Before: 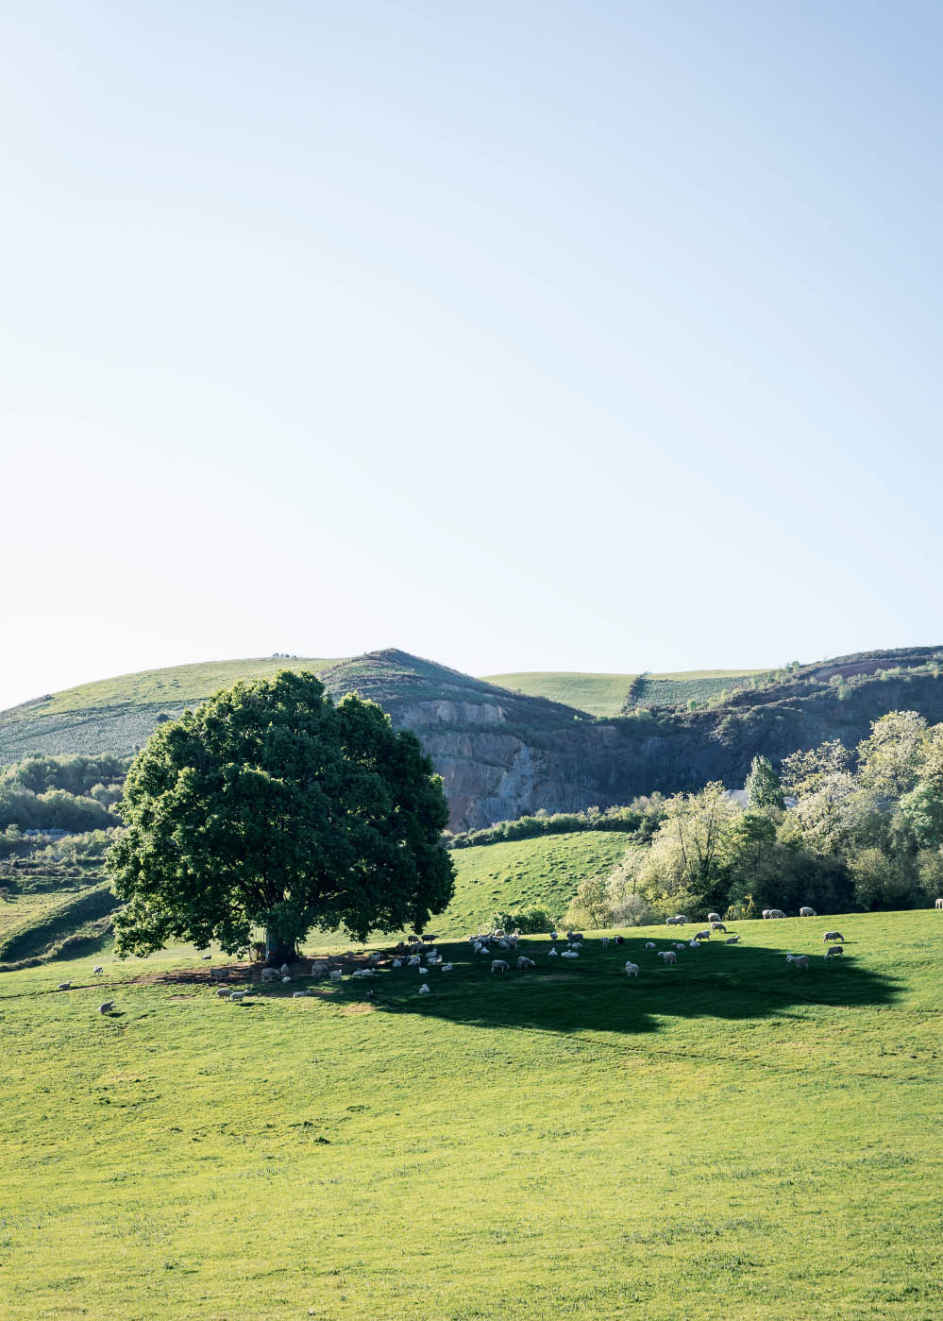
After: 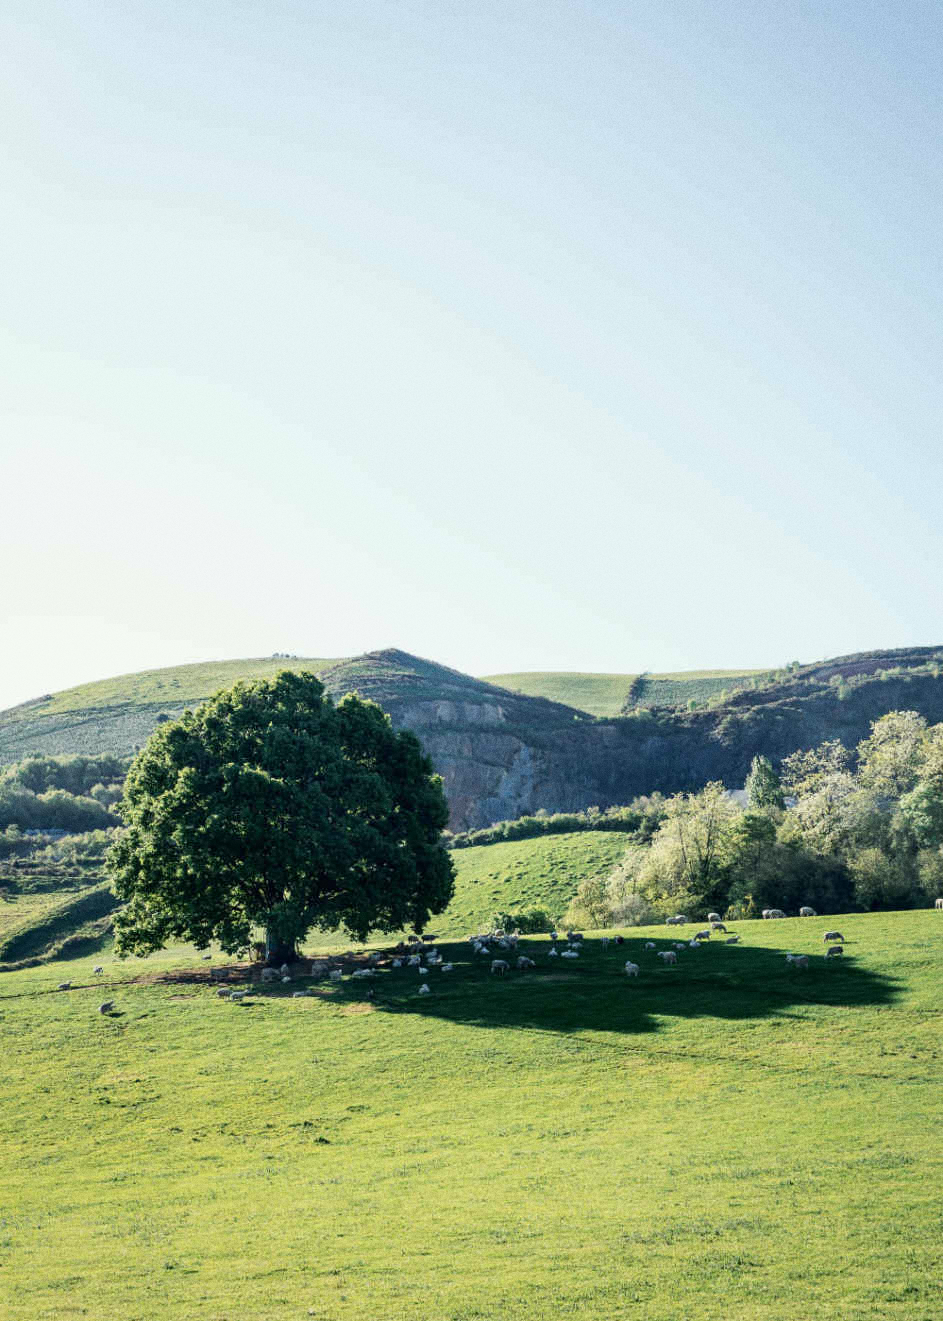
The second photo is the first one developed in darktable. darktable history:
color correction: highlights a* -2.68, highlights b* 2.57
exposure: exposure -0.05 EV
grain: coarseness 0.09 ISO
